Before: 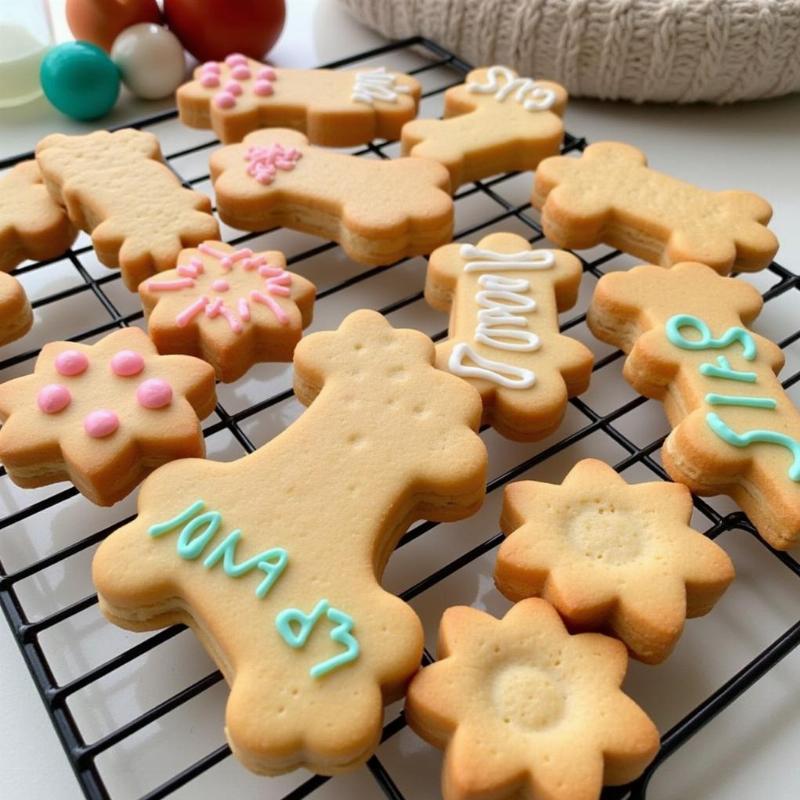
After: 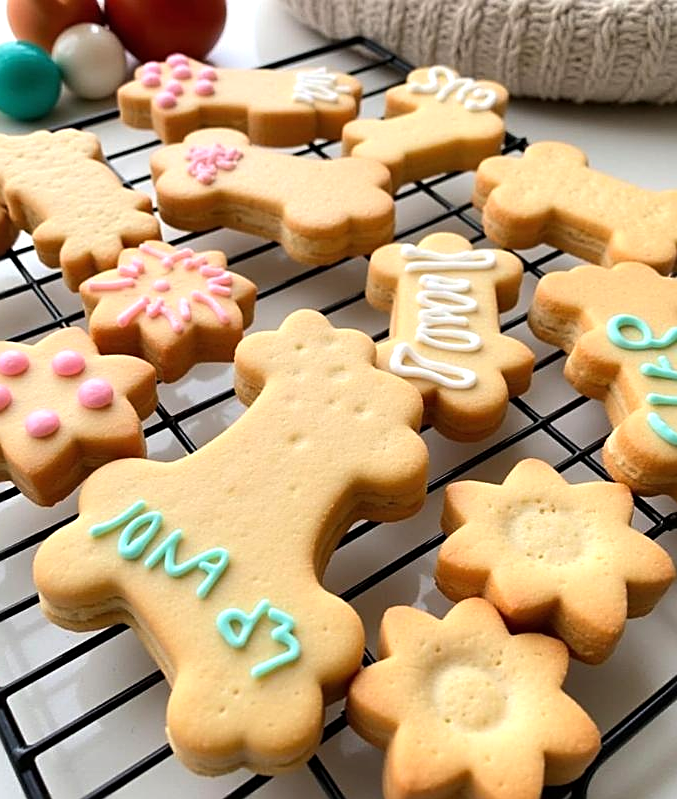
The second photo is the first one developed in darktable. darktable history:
tone equalizer: -8 EV -0.441 EV, -7 EV -0.401 EV, -6 EV -0.344 EV, -5 EV -0.202 EV, -3 EV 0.242 EV, -2 EV 0.352 EV, -1 EV 0.367 EV, +0 EV 0.439 EV, edges refinement/feathering 500, mask exposure compensation -1.57 EV, preserve details no
crop: left 7.397%, right 7.855%
sharpen: on, module defaults
